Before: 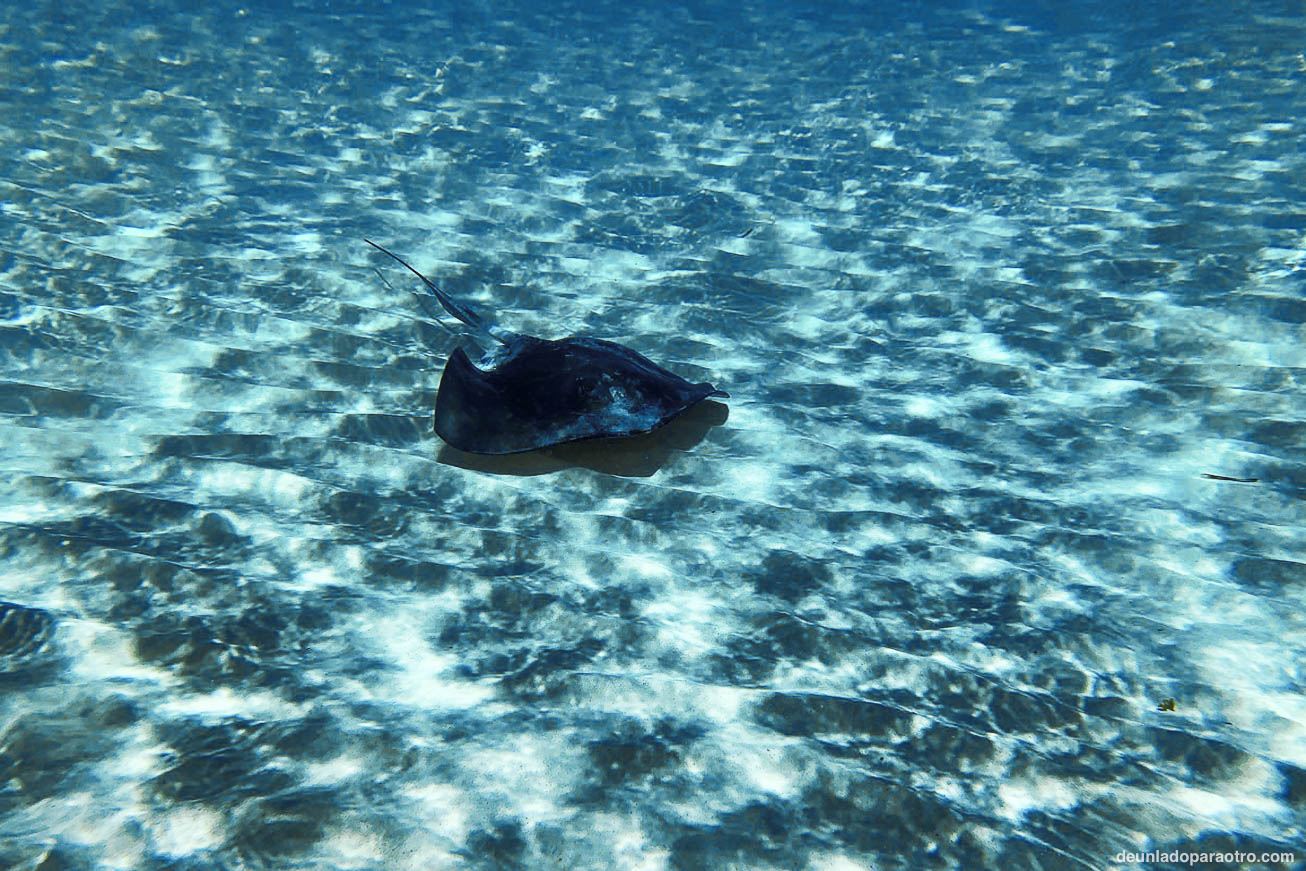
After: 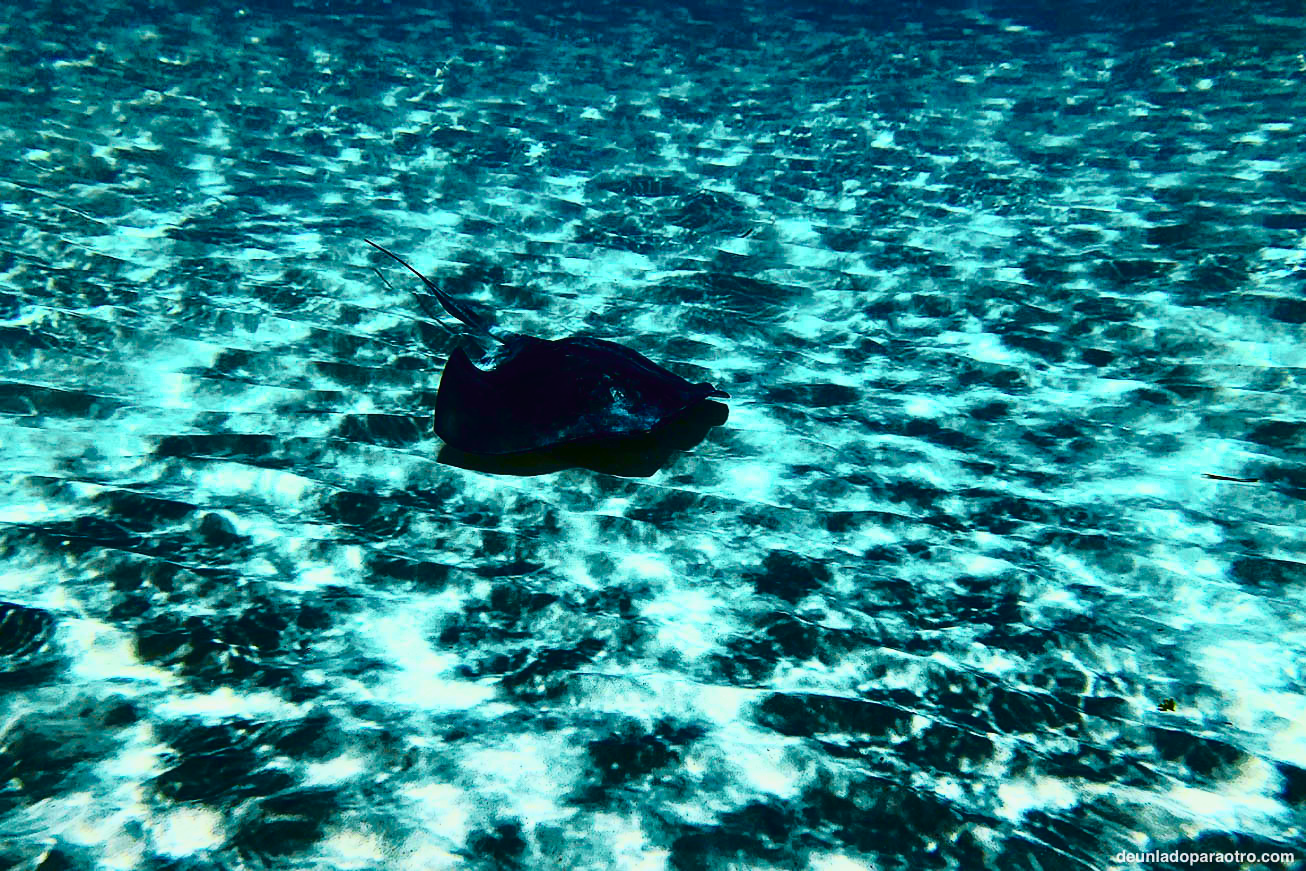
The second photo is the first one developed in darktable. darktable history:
contrast brightness saturation: contrast 0.13, brightness -0.24, saturation 0.14
tone curve: curves: ch0 [(0, 0.015) (0.091, 0.055) (0.184, 0.159) (0.304, 0.382) (0.492, 0.579) (0.628, 0.755) (0.832, 0.932) (0.984, 0.963)]; ch1 [(0, 0) (0.34, 0.235) (0.493, 0.5) (0.554, 0.56) (0.764, 0.815) (1, 1)]; ch2 [(0, 0) (0.44, 0.458) (0.476, 0.477) (0.542, 0.586) (0.674, 0.724) (1, 1)], color space Lab, independent channels, preserve colors none
